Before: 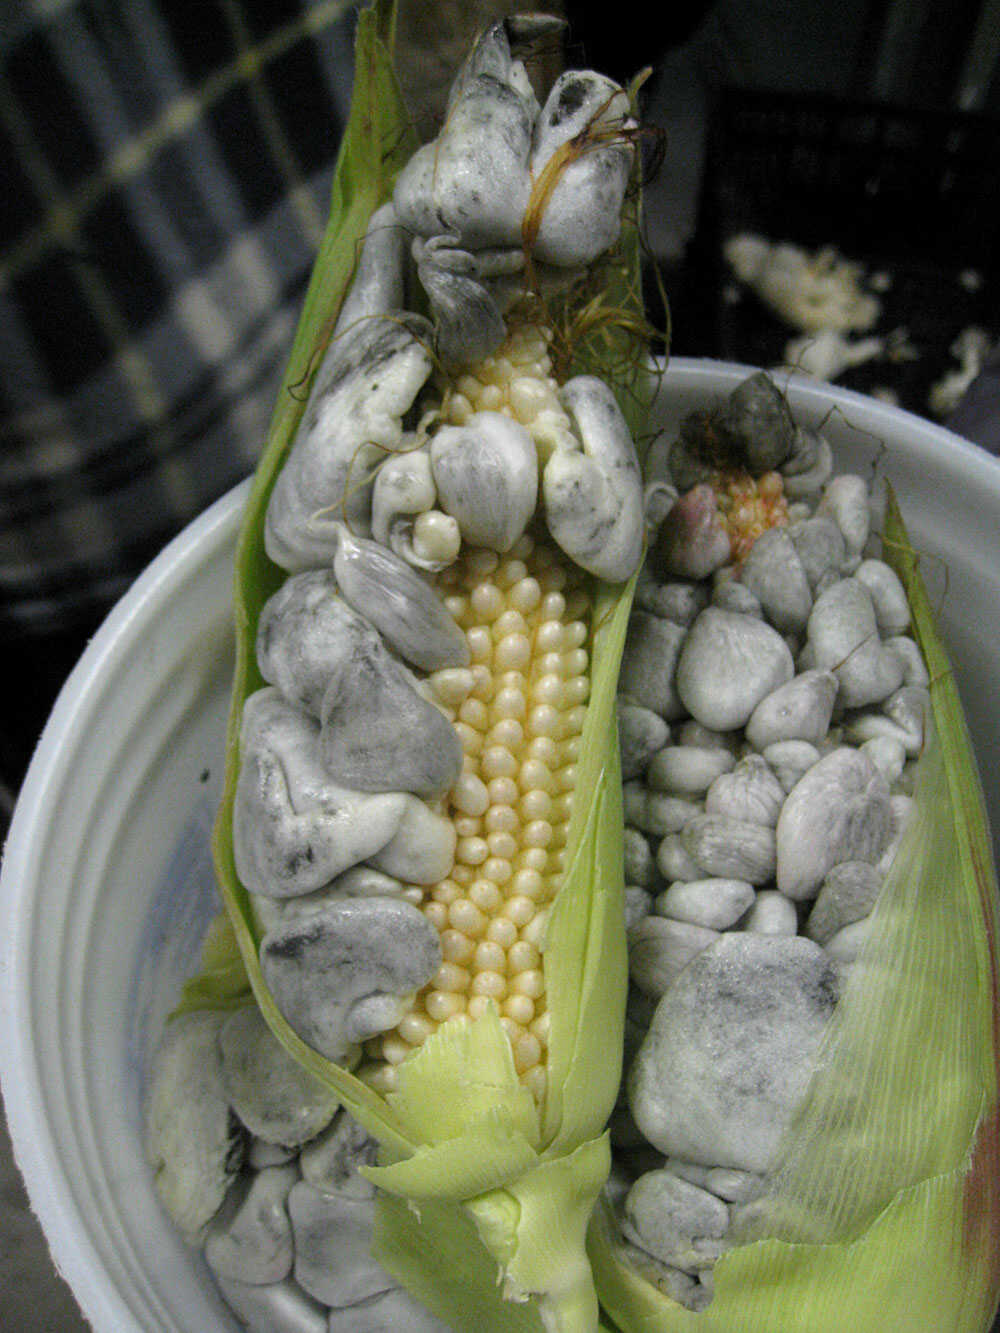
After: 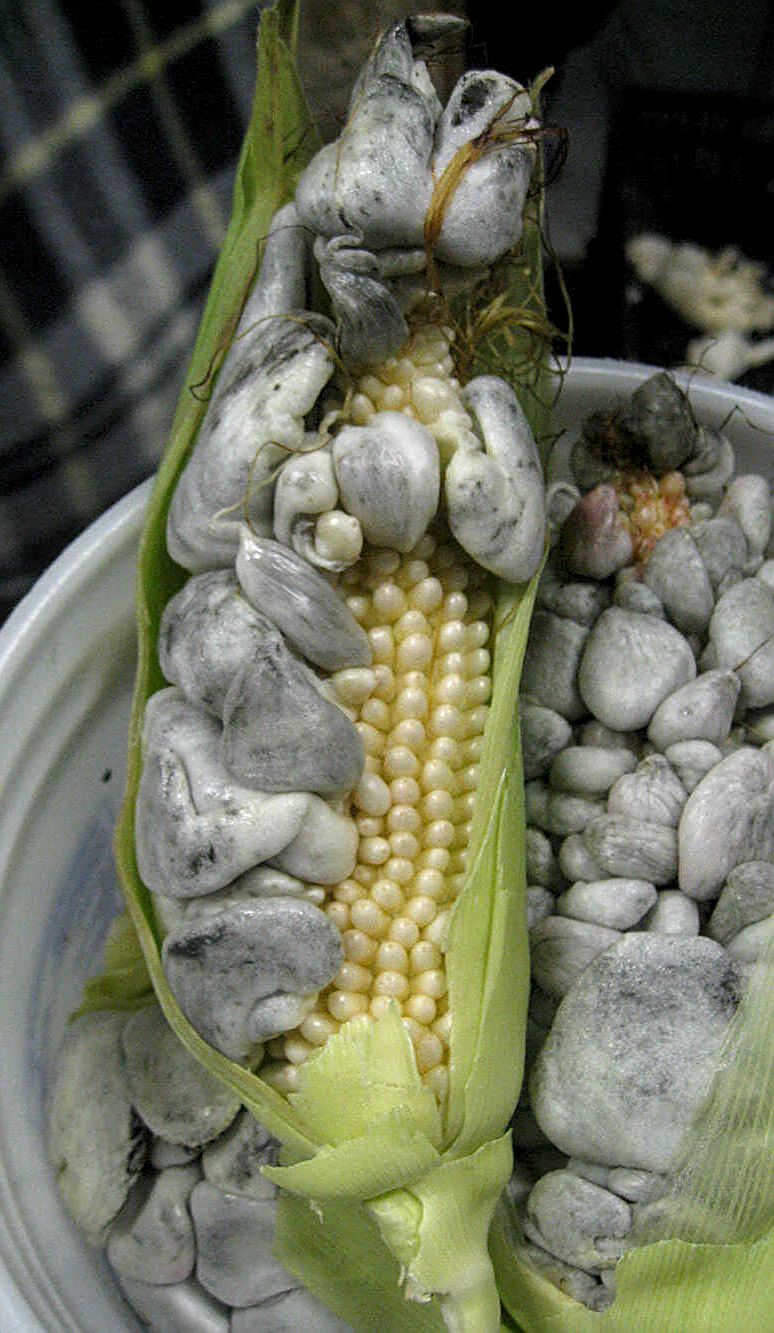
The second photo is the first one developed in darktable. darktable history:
crop: left 9.88%, right 12.664%
sharpen: on, module defaults
local contrast: on, module defaults
